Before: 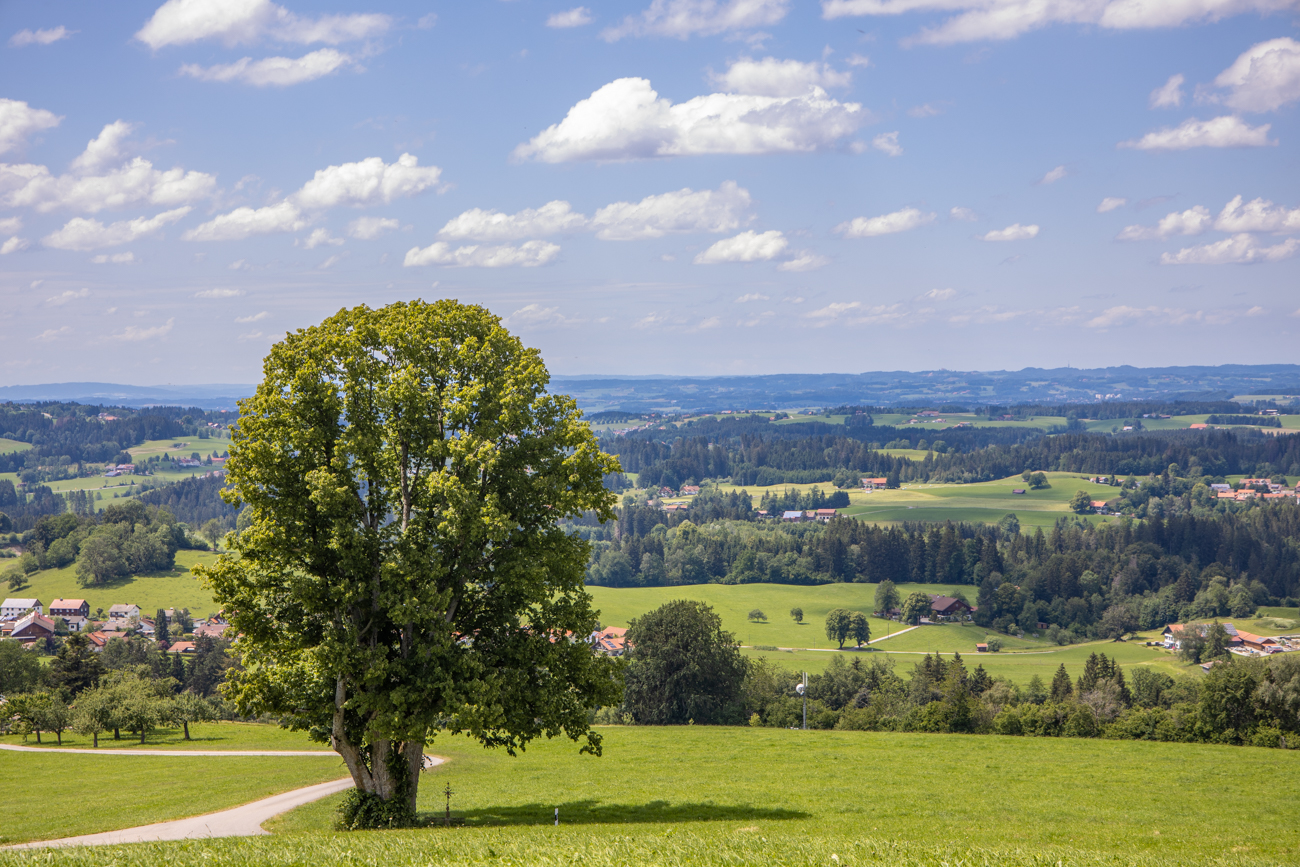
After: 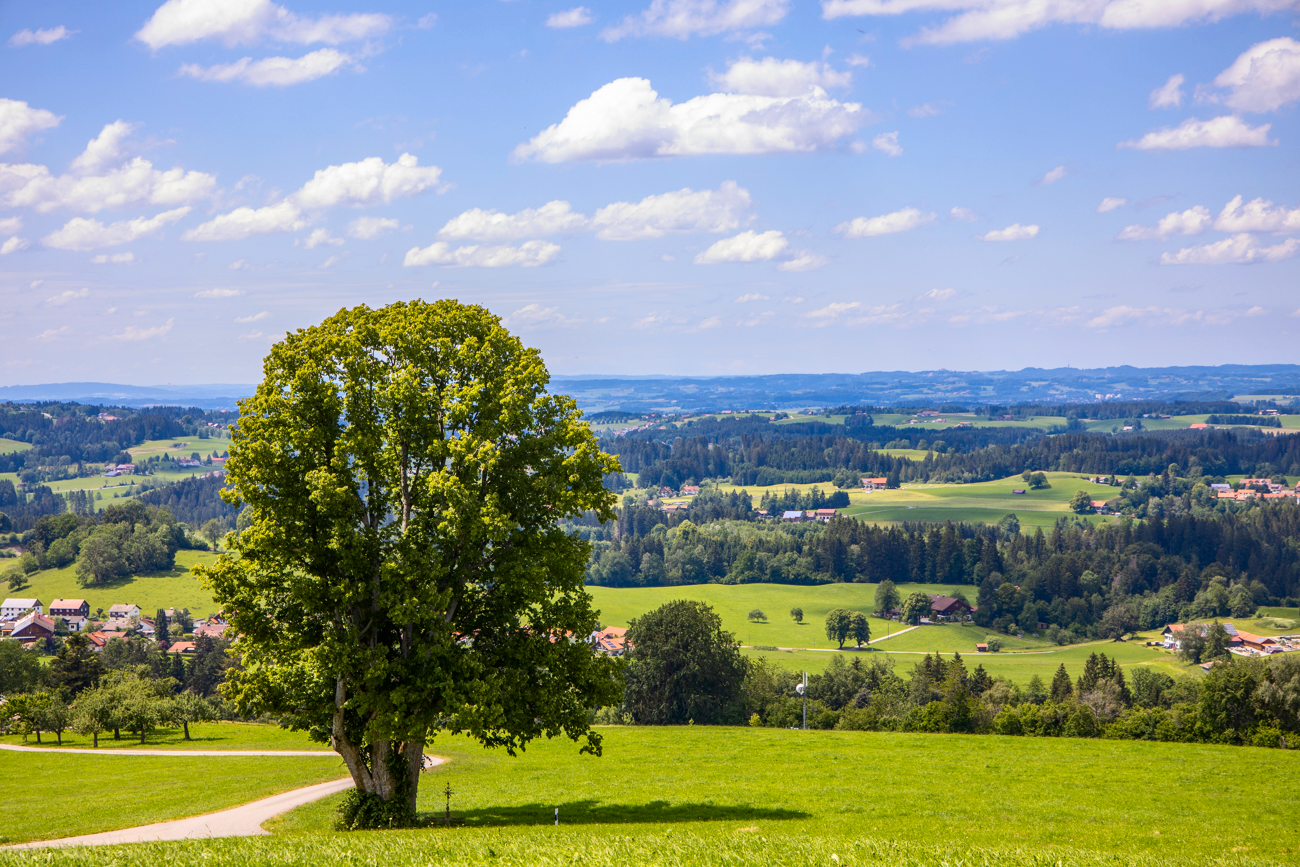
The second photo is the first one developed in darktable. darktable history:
contrast brightness saturation: contrast 0.167, saturation 0.323
